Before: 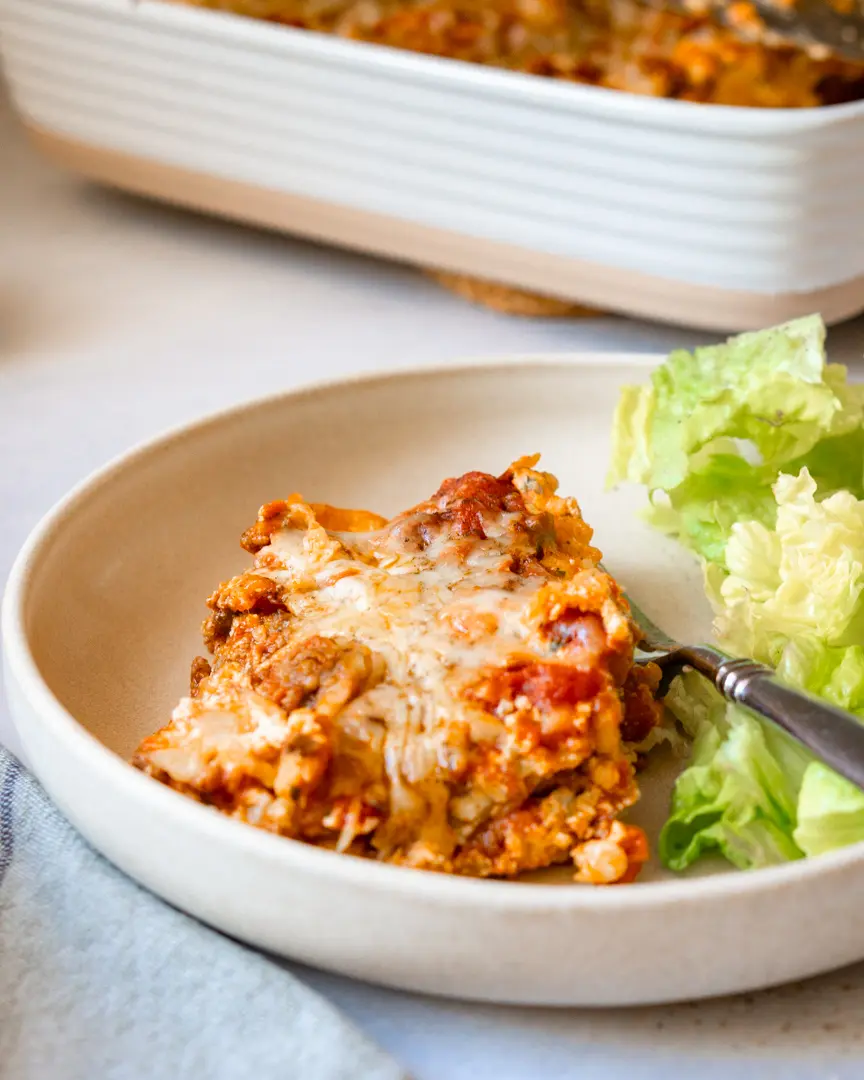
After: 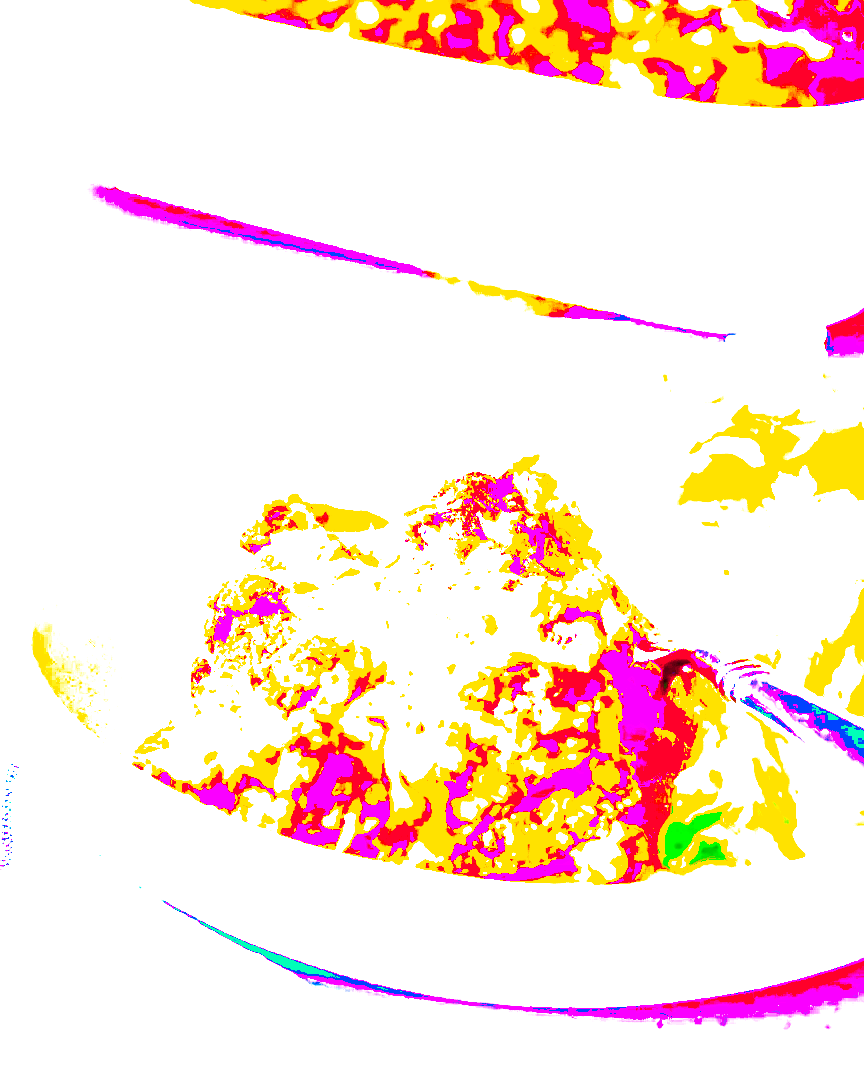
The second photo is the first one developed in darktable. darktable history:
sharpen: on, module defaults
local contrast: mode bilateral grid, contrast 20, coarseness 50, detail 120%, midtone range 0.2
white balance: red 0.98, blue 1.61
velvia: on, module defaults
exposure: black level correction 0.1, exposure 3 EV, compensate highlight preservation false
color zones: curves: ch1 [(0.239, 0.552) (0.75, 0.5)]; ch2 [(0.25, 0.462) (0.749, 0.457)], mix 25.94%
